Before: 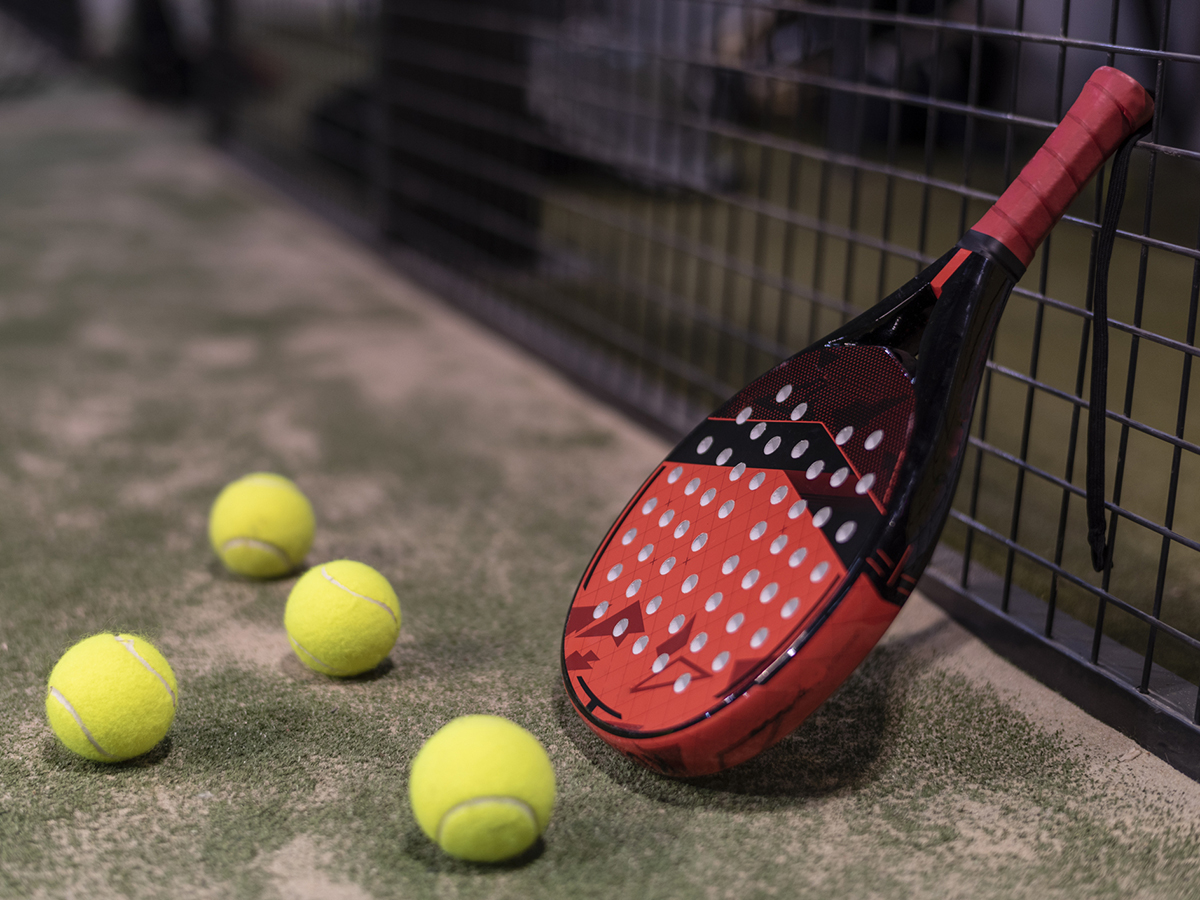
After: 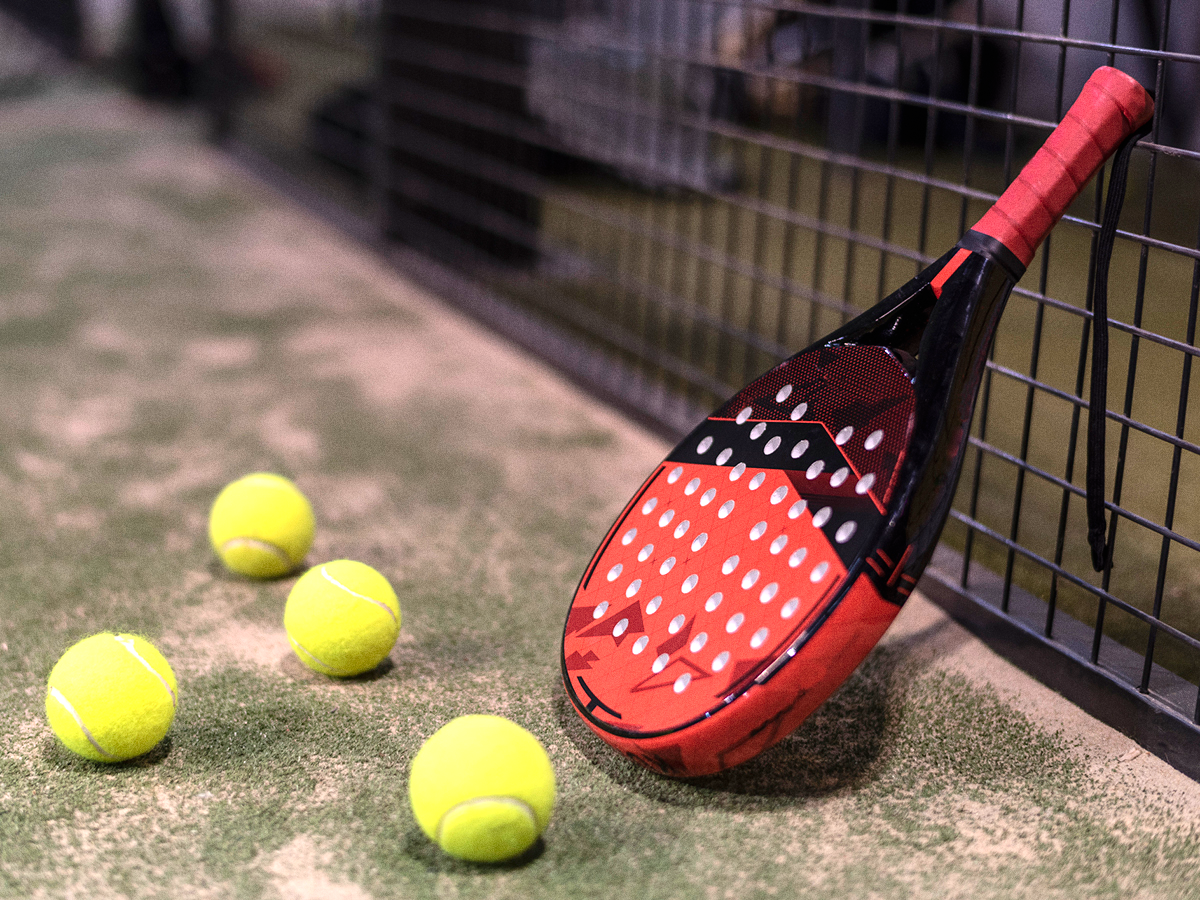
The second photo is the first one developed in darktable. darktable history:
white balance: emerald 1
color correction: highlights a* -0.182, highlights b* -0.124
exposure: black level correction 0, exposure 0.9 EV, compensate highlight preservation false
grain: on, module defaults
